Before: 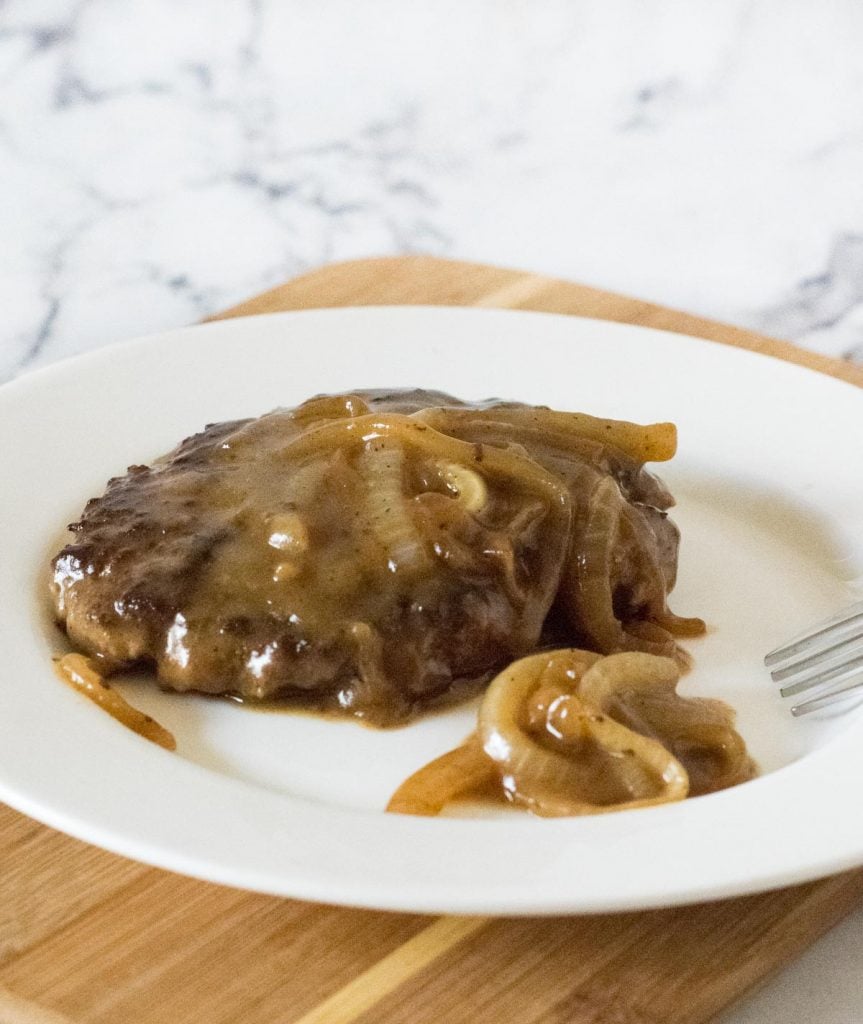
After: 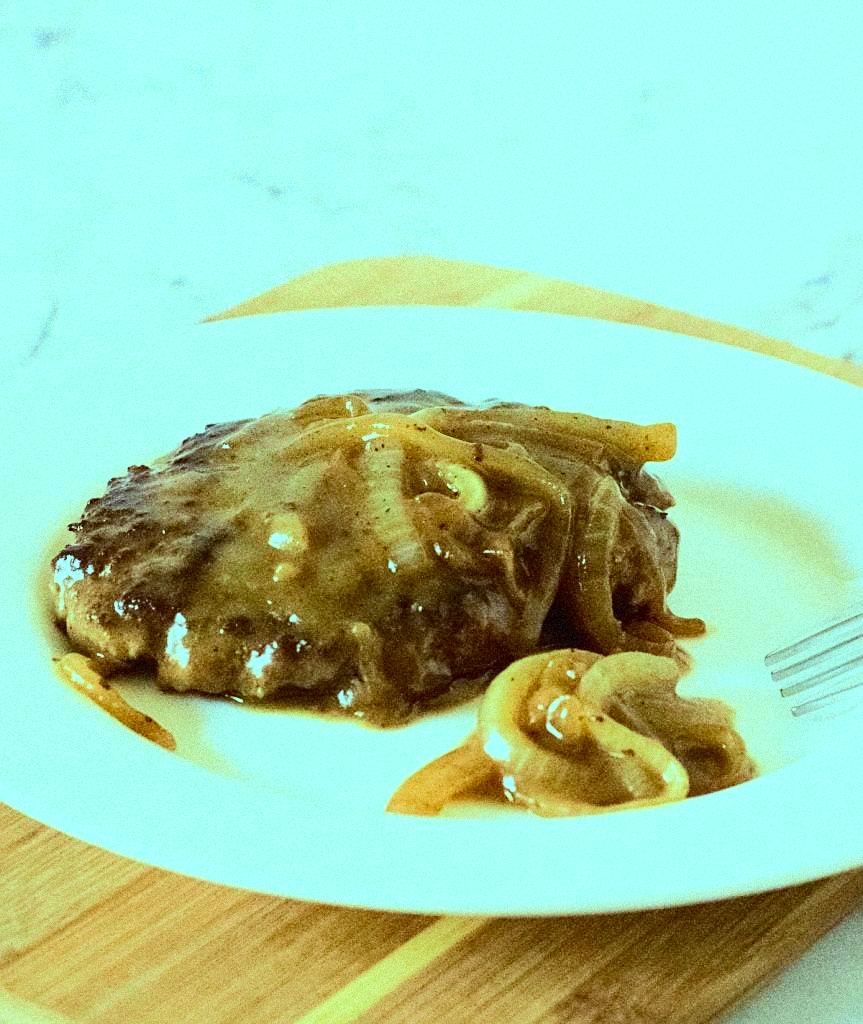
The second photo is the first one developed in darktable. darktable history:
grain: mid-tones bias 0%
color balance: mode lift, gamma, gain (sRGB), lift [0.997, 0.979, 1.021, 1.011], gamma [1, 1.084, 0.916, 0.998], gain [1, 0.87, 1.13, 1.101], contrast 4.55%, contrast fulcrum 38.24%, output saturation 104.09%
tone curve: curves: ch0 [(0, 0.003) (0.044, 0.032) (0.12, 0.089) (0.197, 0.168) (0.281, 0.273) (0.468, 0.548) (0.588, 0.71) (0.701, 0.815) (0.86, 0.922) (1, 0.982)]; ch1 [(0, 0) (0.247, 0.215) (0.433, 0.382) (0.466, 0.426) (0.493, 0.481) (0.501, 0.5) (0.517, 0.524) (0.557, 0.582) (0.598, 0.651) (0.671, 0.735) (0.796, 0.85) (1, 1)]; ch2 [(0, 0) (0.249, 0.216) (0.357, 0.317) (0.448, 0.432) (0.478, 0.492) (0.498, 0.499) (0.517, 0.53) (0.537, 0.57) (0.569, 0.623) (0.61, 0.663) (0.706, 0.75) (0.808, 0.809) (0.991, 0.968)], color space Lab, independent channels, preserve colors none
sharpen: on, module defaults
